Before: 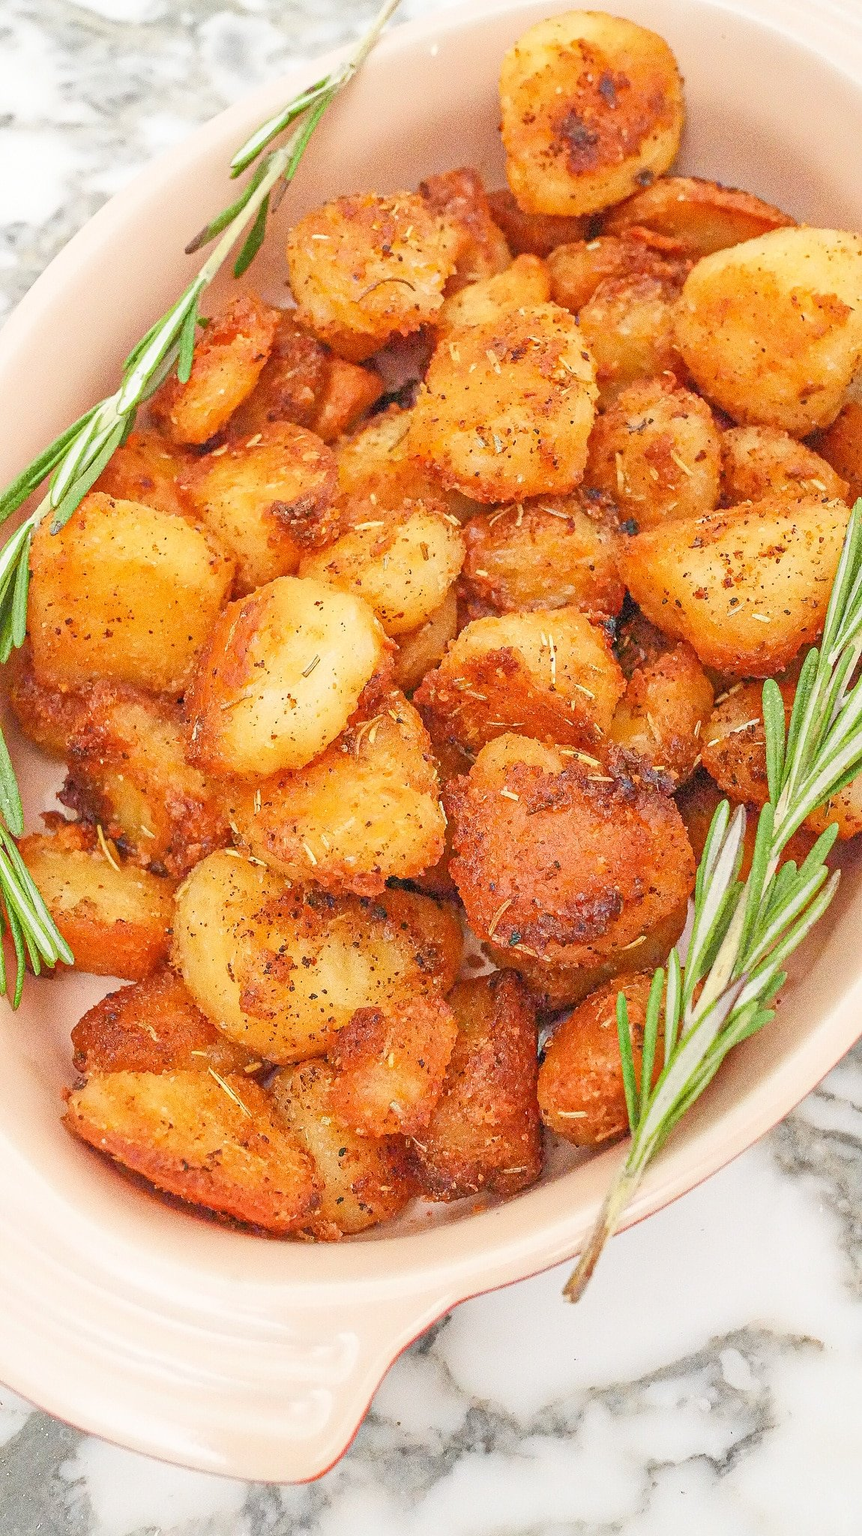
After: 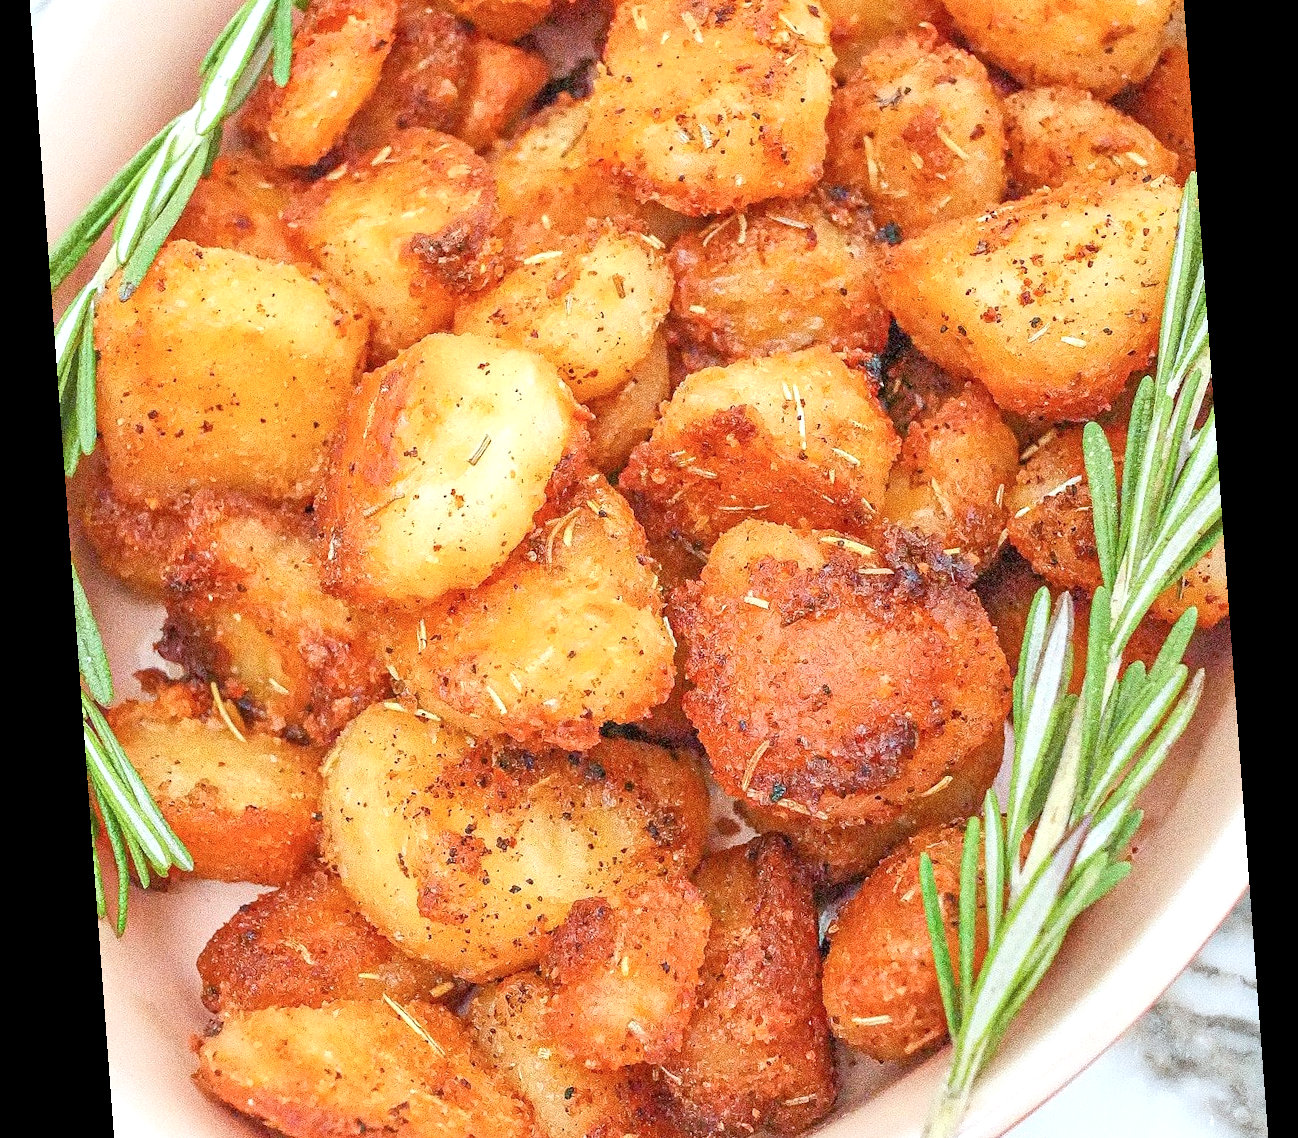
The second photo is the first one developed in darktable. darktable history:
local contrast: highlights 100%, shadows 100%, detail 120%, midtone range 0.2
crop and rotate: top 23.043%, bottom 23.437%
color correction: highlights a* -4.18, highlights b* -10.81
rotate and perspective: rotation -4.25°, automatic cropping off
exposure: exposure 0.29 EV, compensate highlight preservation false
